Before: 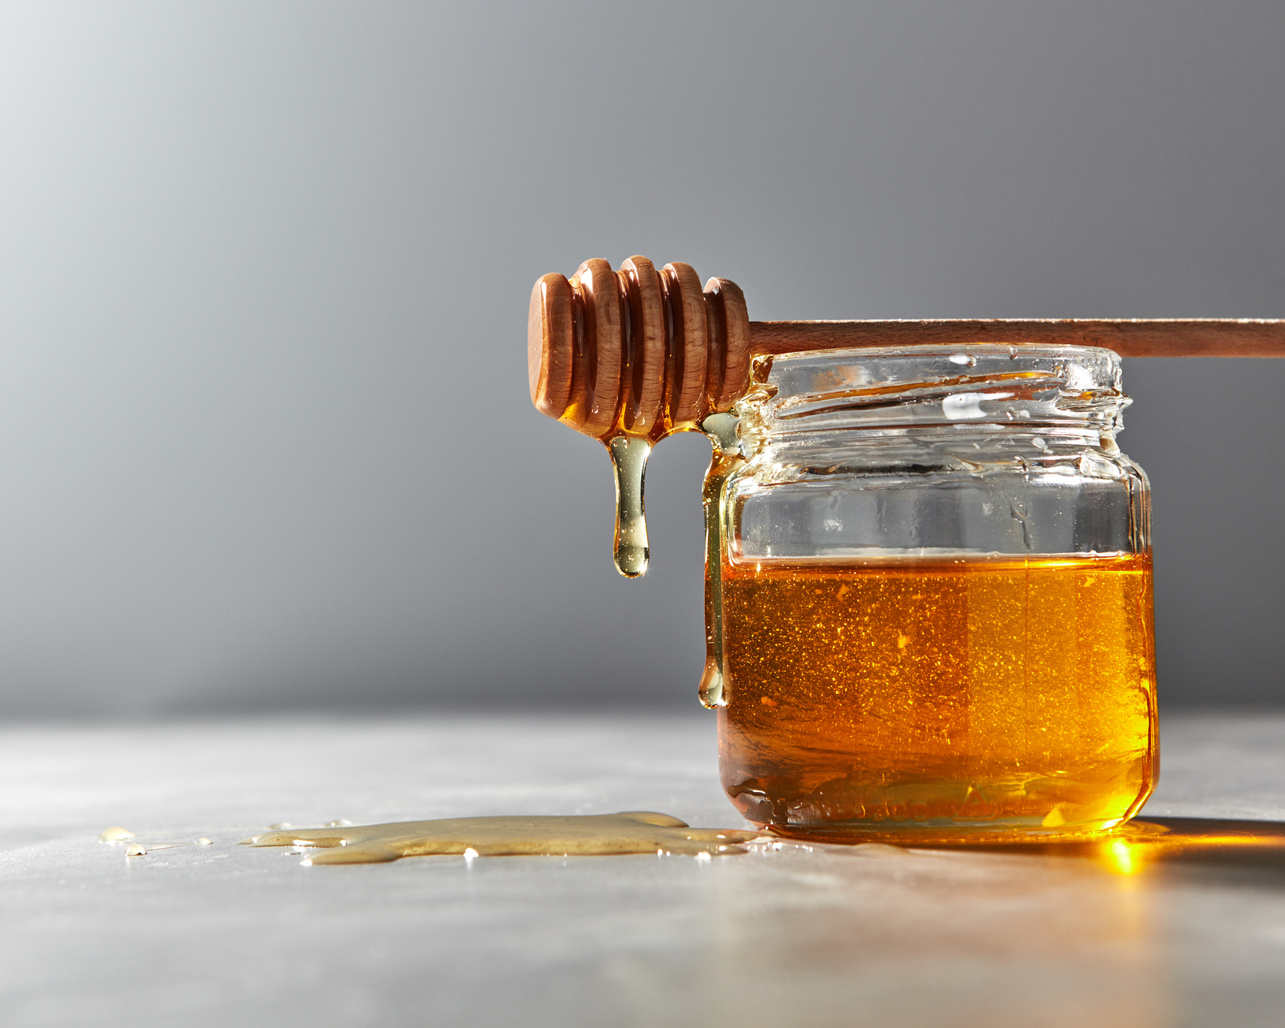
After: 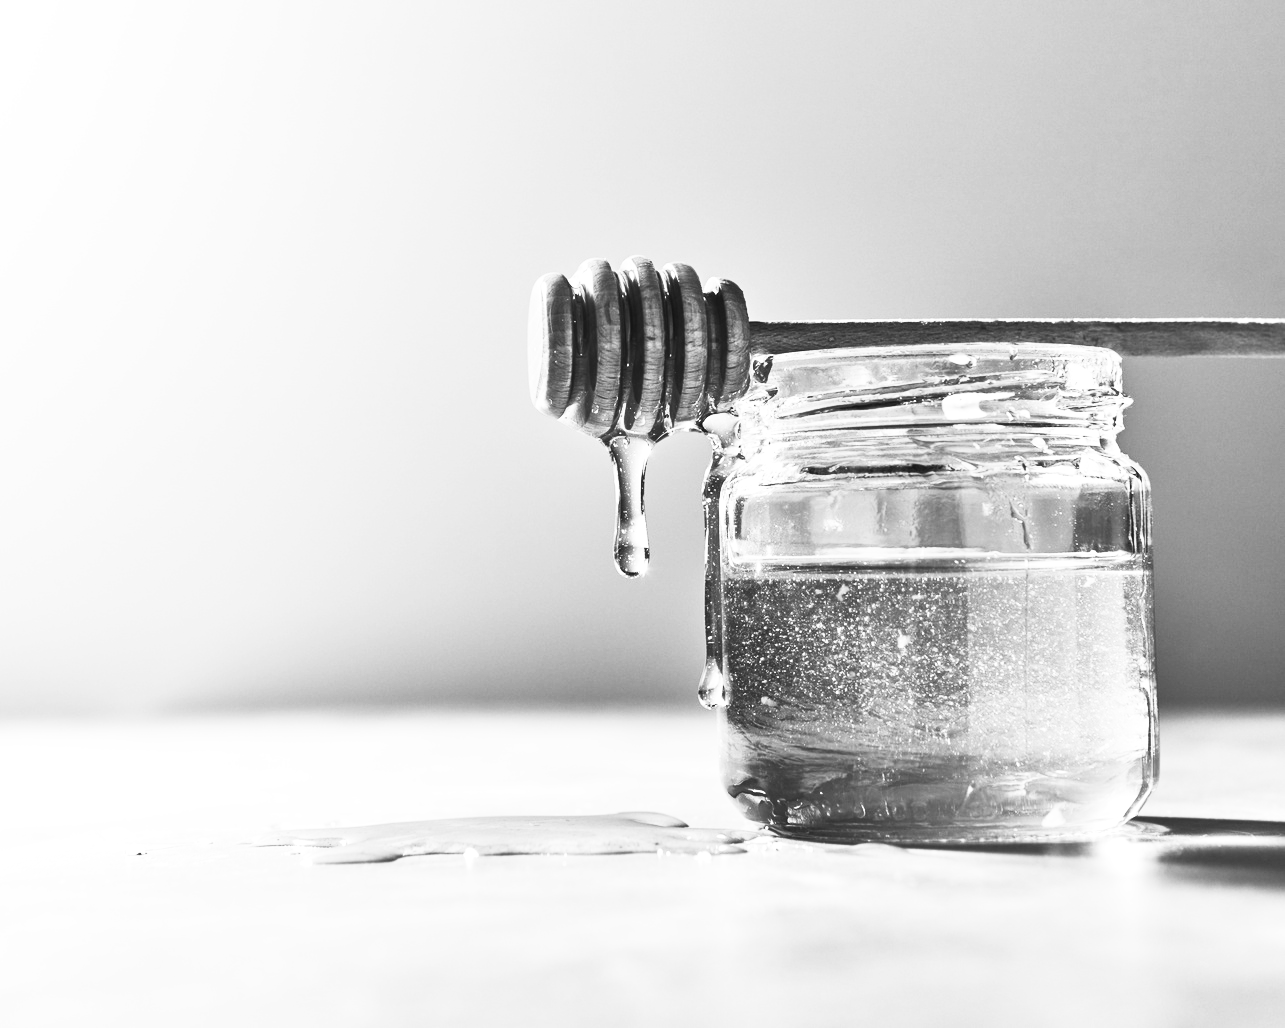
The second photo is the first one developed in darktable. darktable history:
color balance rgb: shadows lift › luminance 0.49%, shadows lift › chroma 6.83%, shadows lift › hue 300.29°, power › hue 208.98°, highlights gain › luminance 20.24%, highlights gain › chroma 13.17%, highlights gain › hue 173.85°, perceptual saturation grading › global saturation 18.05%
exposure: compensate highlight preservation false
contrast brightness saturation: contrast 0.53, brightness 0.47, saturation -1
